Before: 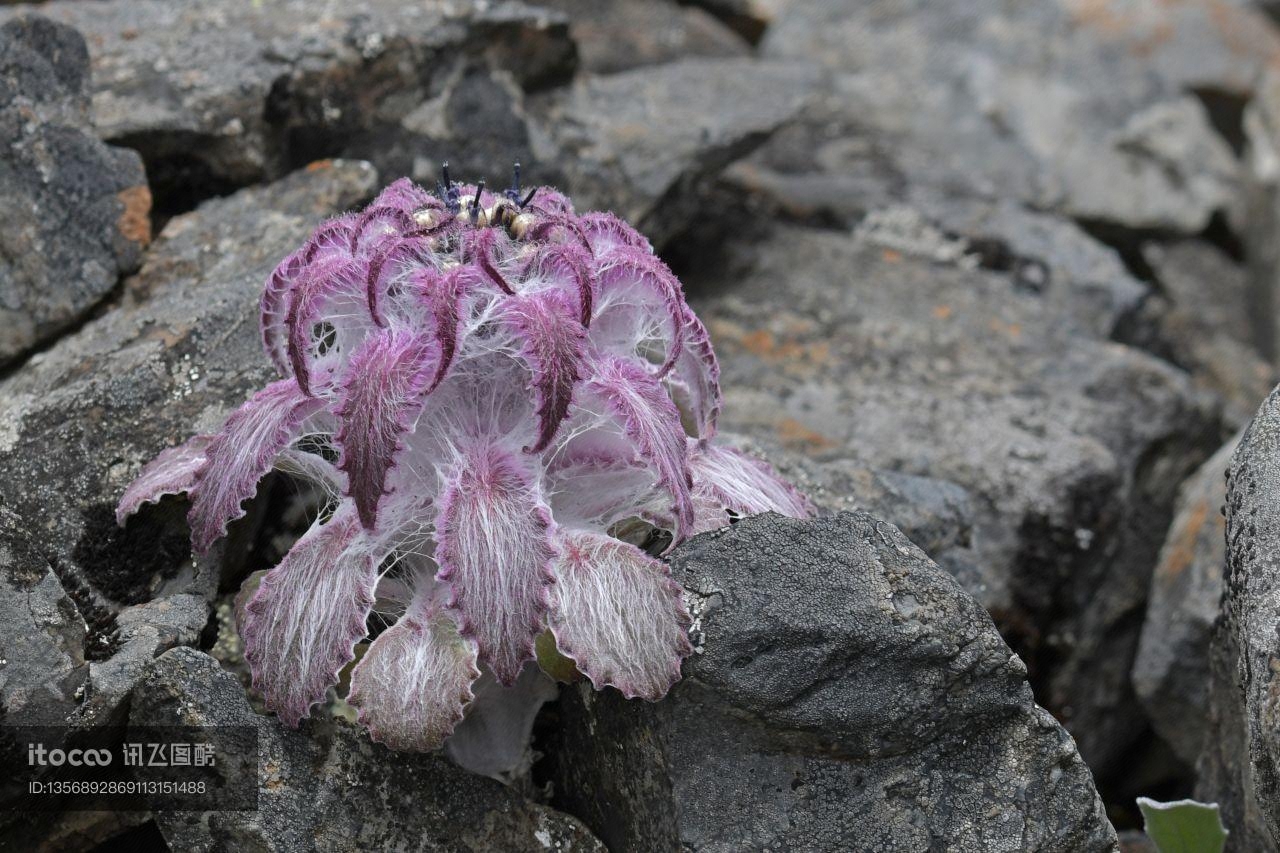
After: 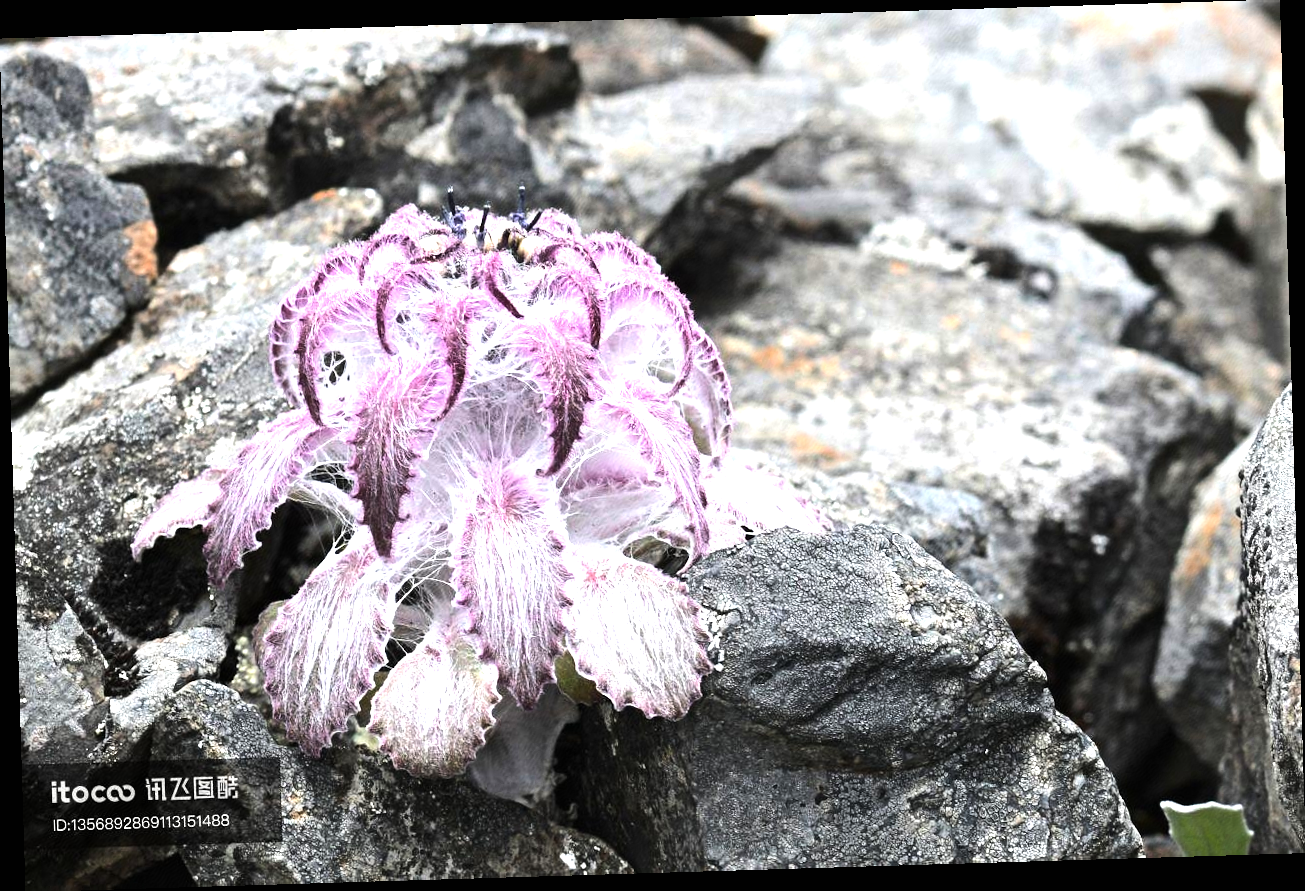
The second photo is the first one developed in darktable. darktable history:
exposure: black level correction 0, exposure 0.877 EV, compensate exposure bias true, compensate highlight preservation false
tone equalizer: -8 EV -1.08 EV, -7 EV -1.01 EV, -6 EV -0.867 EV, -5 EV -0.578 EV, -3 EV 0.578 EV, -2 EV 0.867 EV, -1 EV 1.01 EV, +0 EV 1.08 EV, edges refinement/feathering 500, mask exposure compensation -1.57 EV, preserve details no
rotate and perspective: rotation -1.75°, automatic cropping off
